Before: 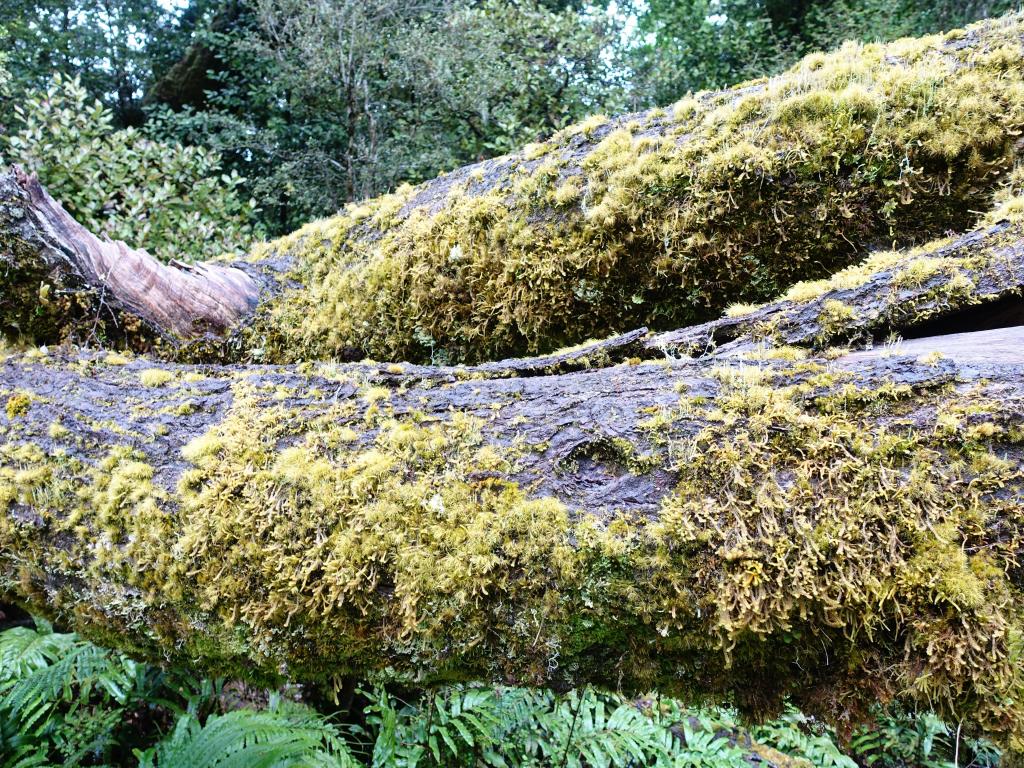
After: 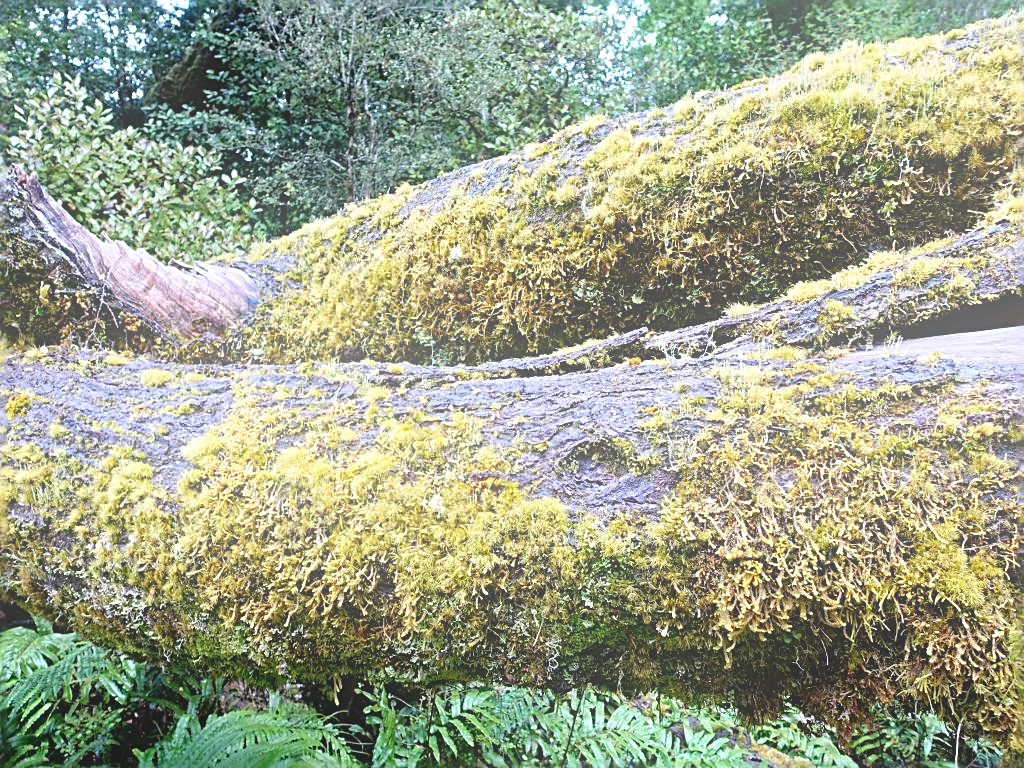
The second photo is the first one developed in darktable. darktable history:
base curve: exposure shift 0, preserve colors none
bloom: on, module defaults
sharpen: radius 2.584, amount 0.688
